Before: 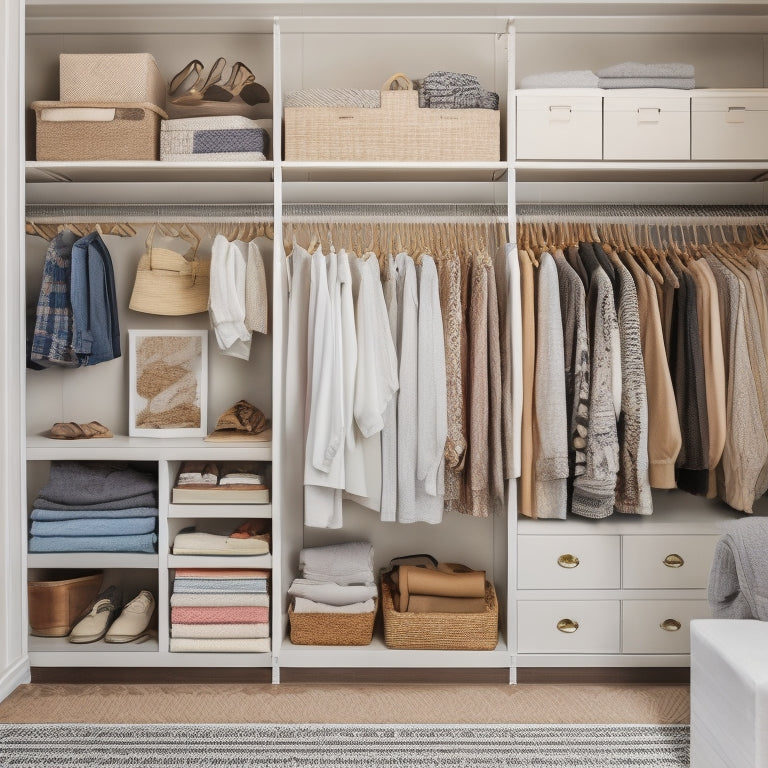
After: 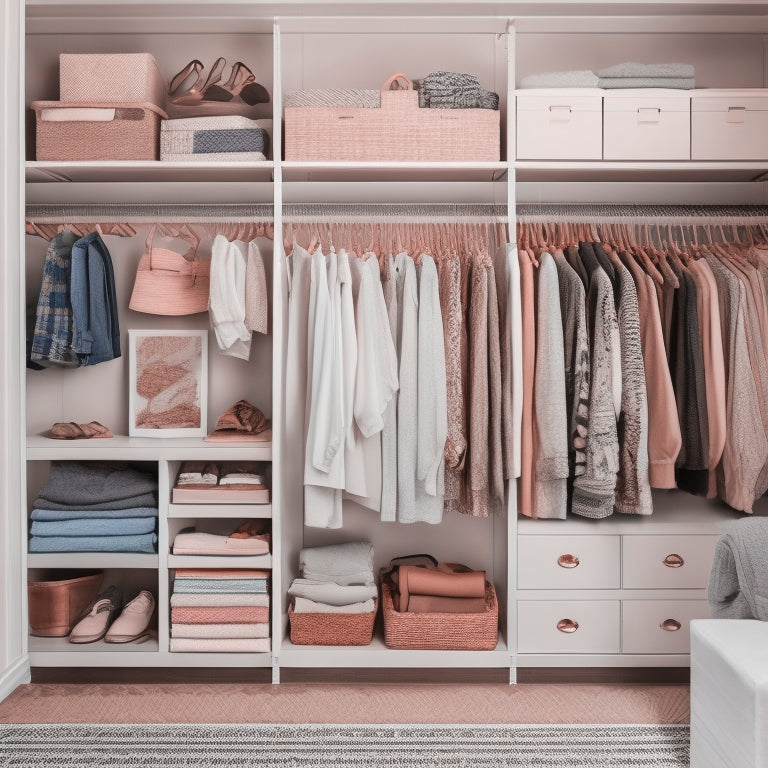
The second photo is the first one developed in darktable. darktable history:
base curve: preserve colors none
color zones: curves: ch2 [(0, 0.5) (0.084, 0.497) (0.323, 0.335) (0.4, 0.497) (1, 0.5)], process mode strong
